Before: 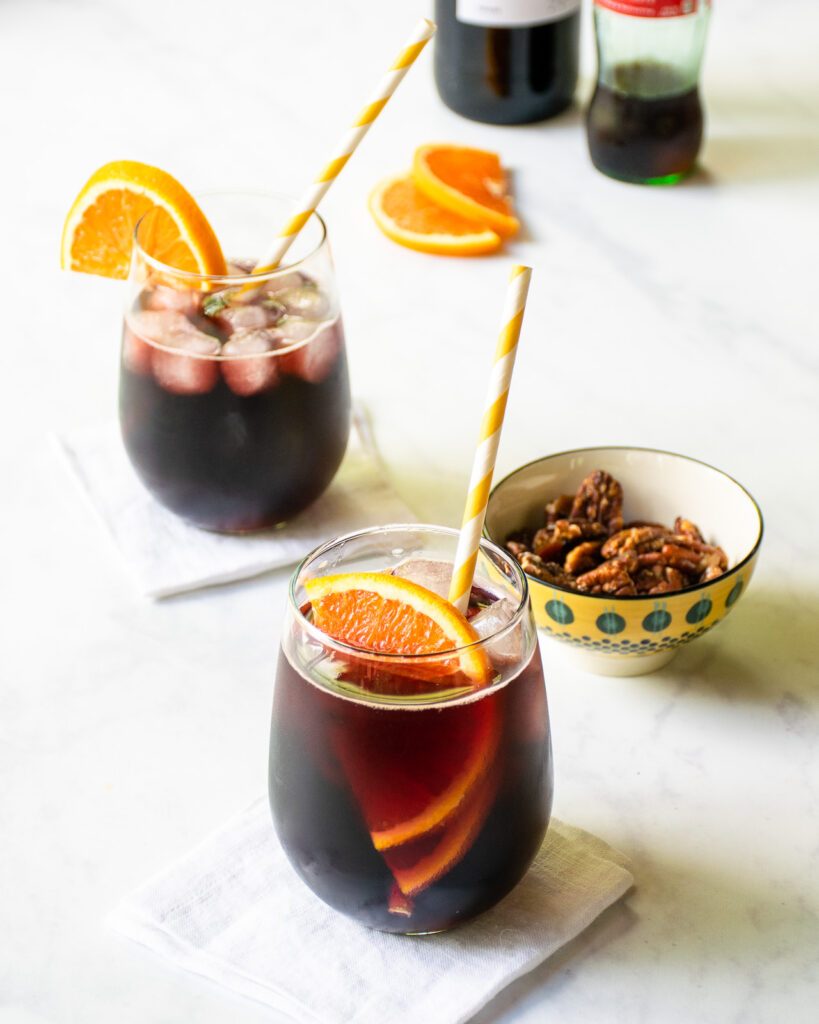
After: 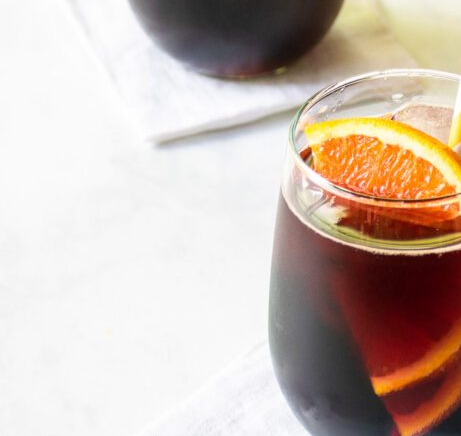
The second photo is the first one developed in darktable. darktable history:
tone equalizer: on, module defaults
crop: top 44.483%, right 43.593%, bottom 12.892%
